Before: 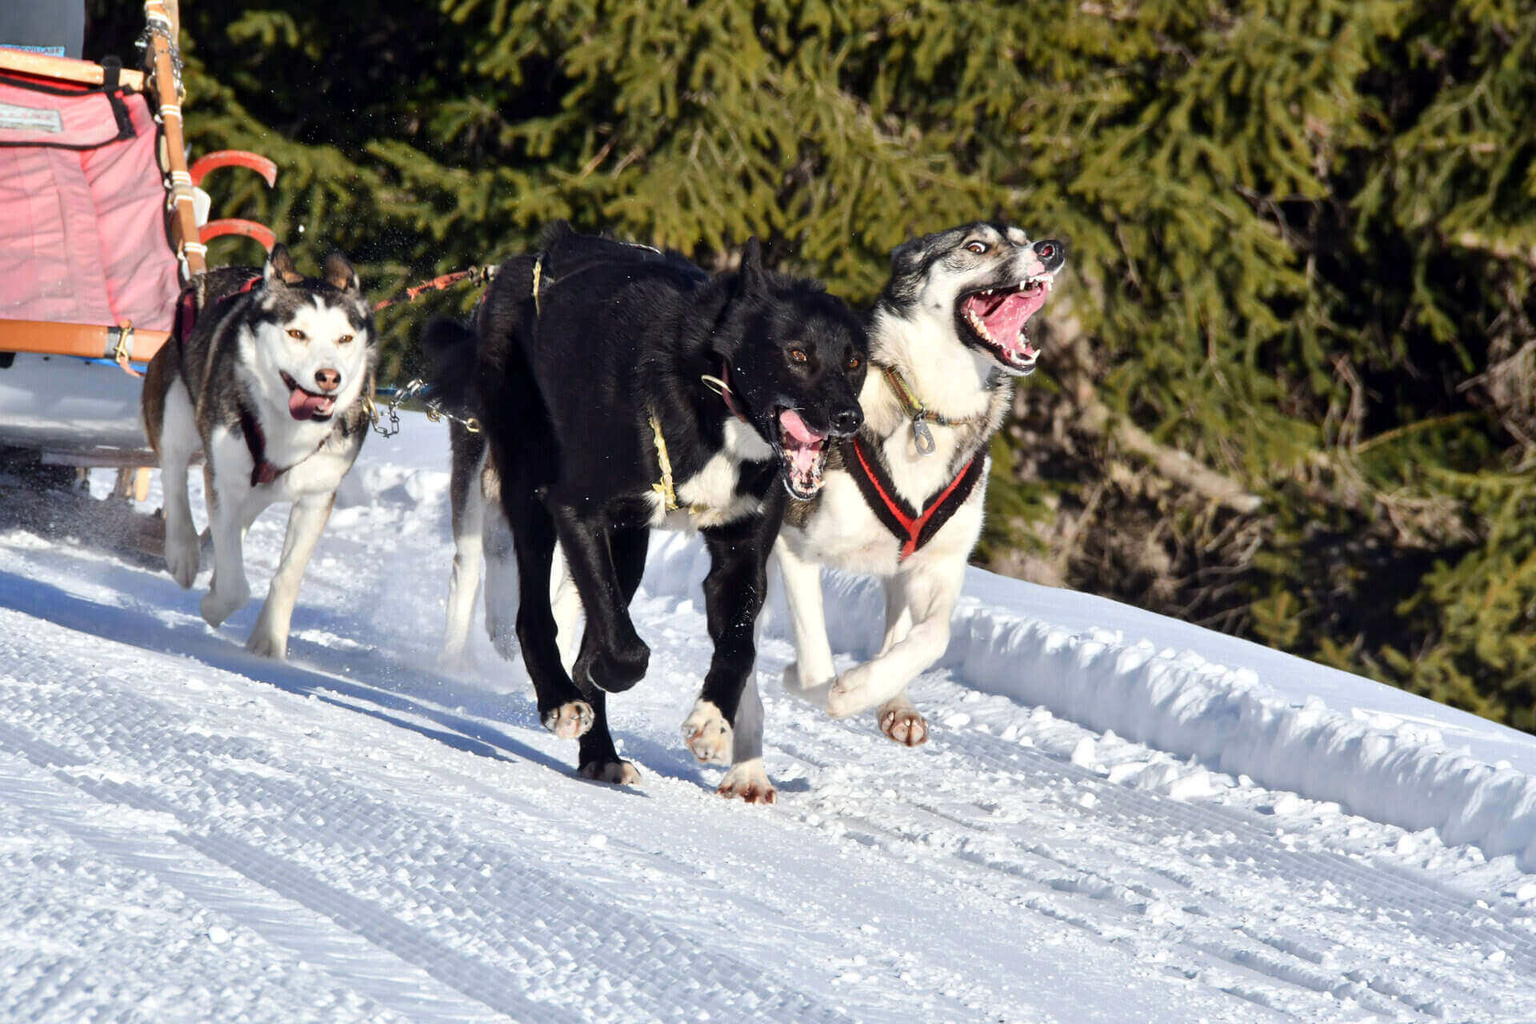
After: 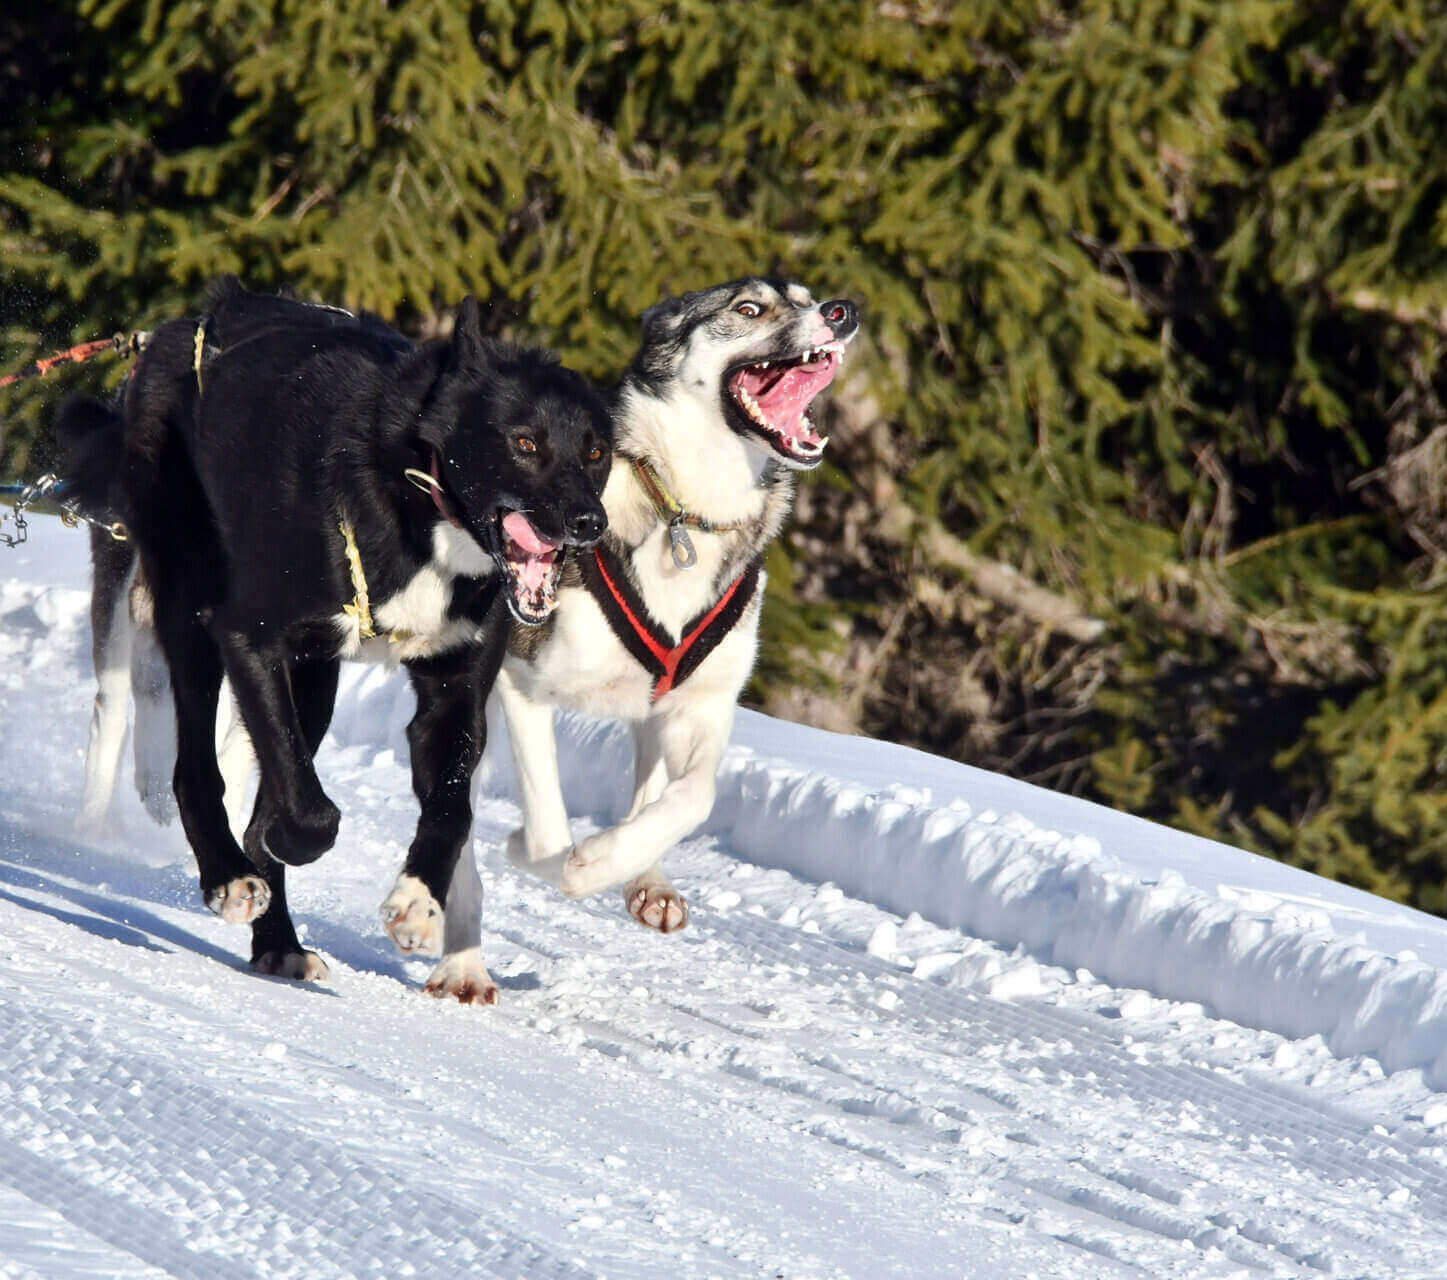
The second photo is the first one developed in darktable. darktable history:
crop and rotate: left 24.6%
white balance: emerald 1
